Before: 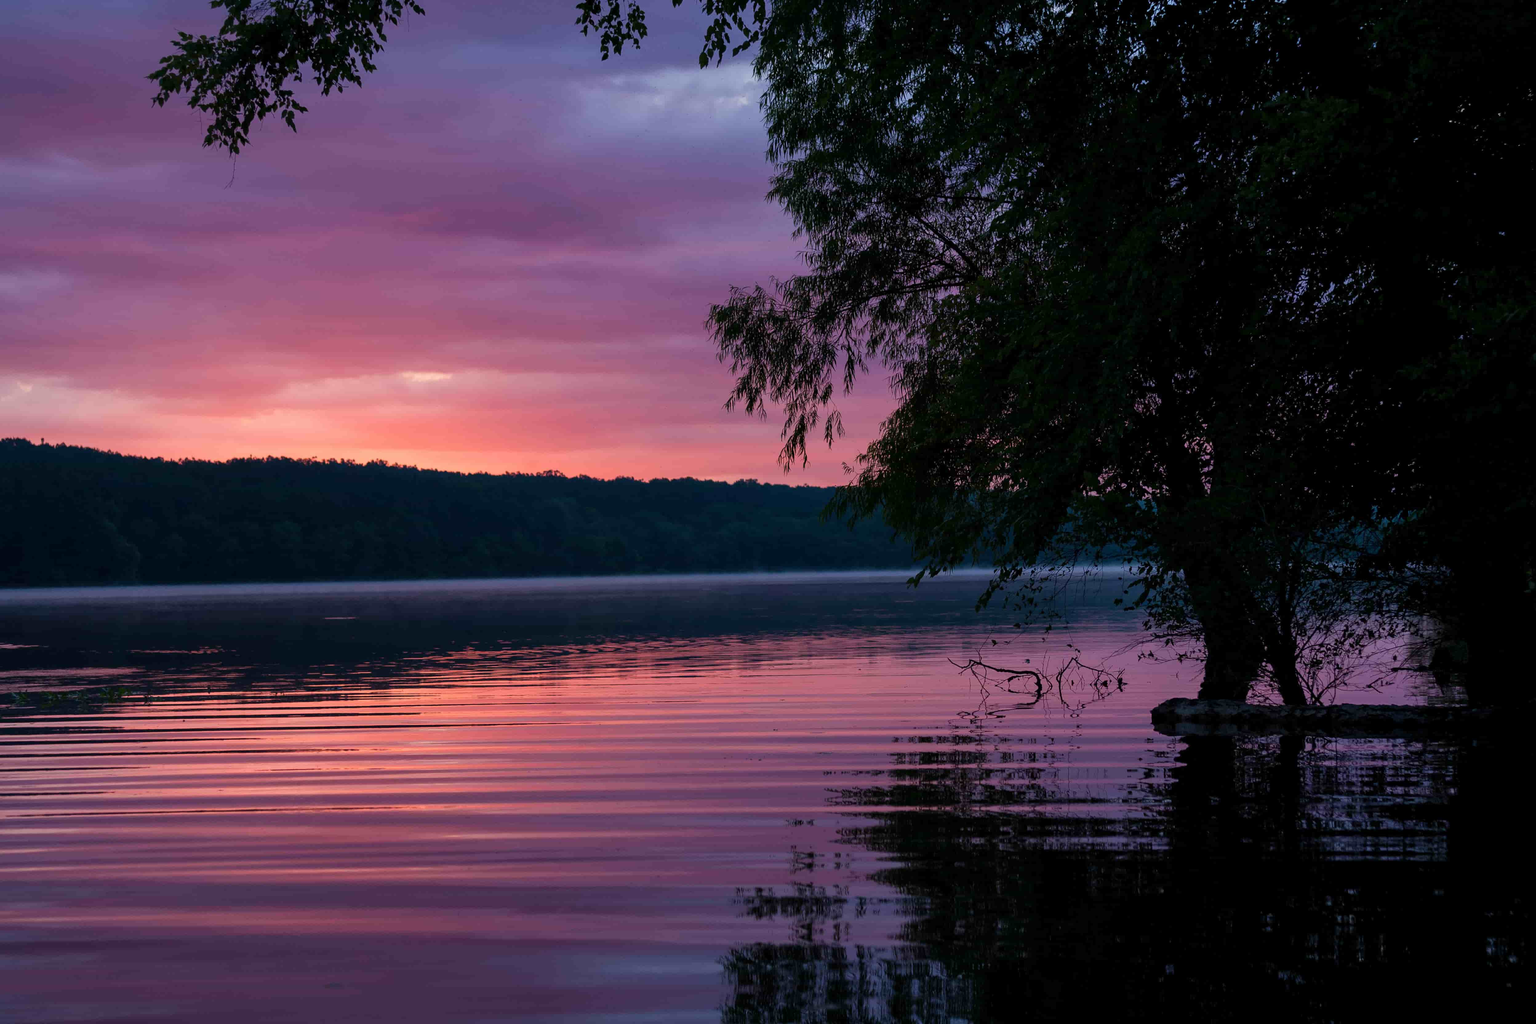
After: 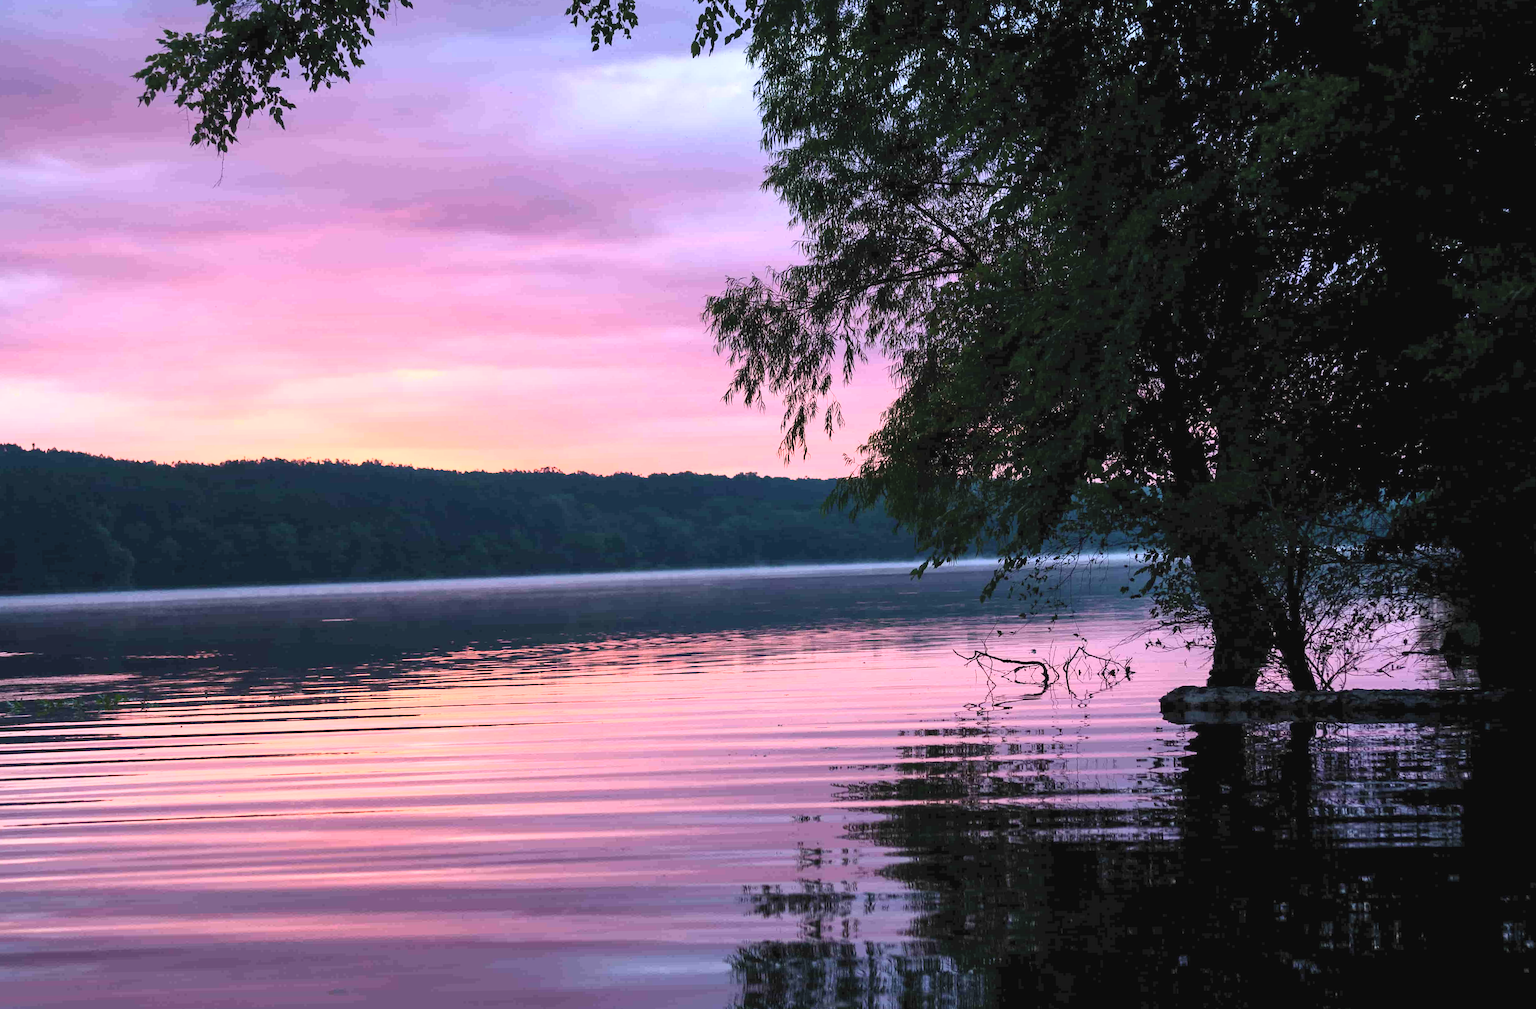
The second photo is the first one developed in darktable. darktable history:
contrast brightness saturation: contrast 0.39, brightness 0.53
rotate and perspective: rotation -1°, crop left 0.011, crop right 0.989, crop top 0.025, crop bottom 0.975
exposure: black level correction 0, exposure 0.7 EV, compensate exposure bias true, compensate highlight preservation false
